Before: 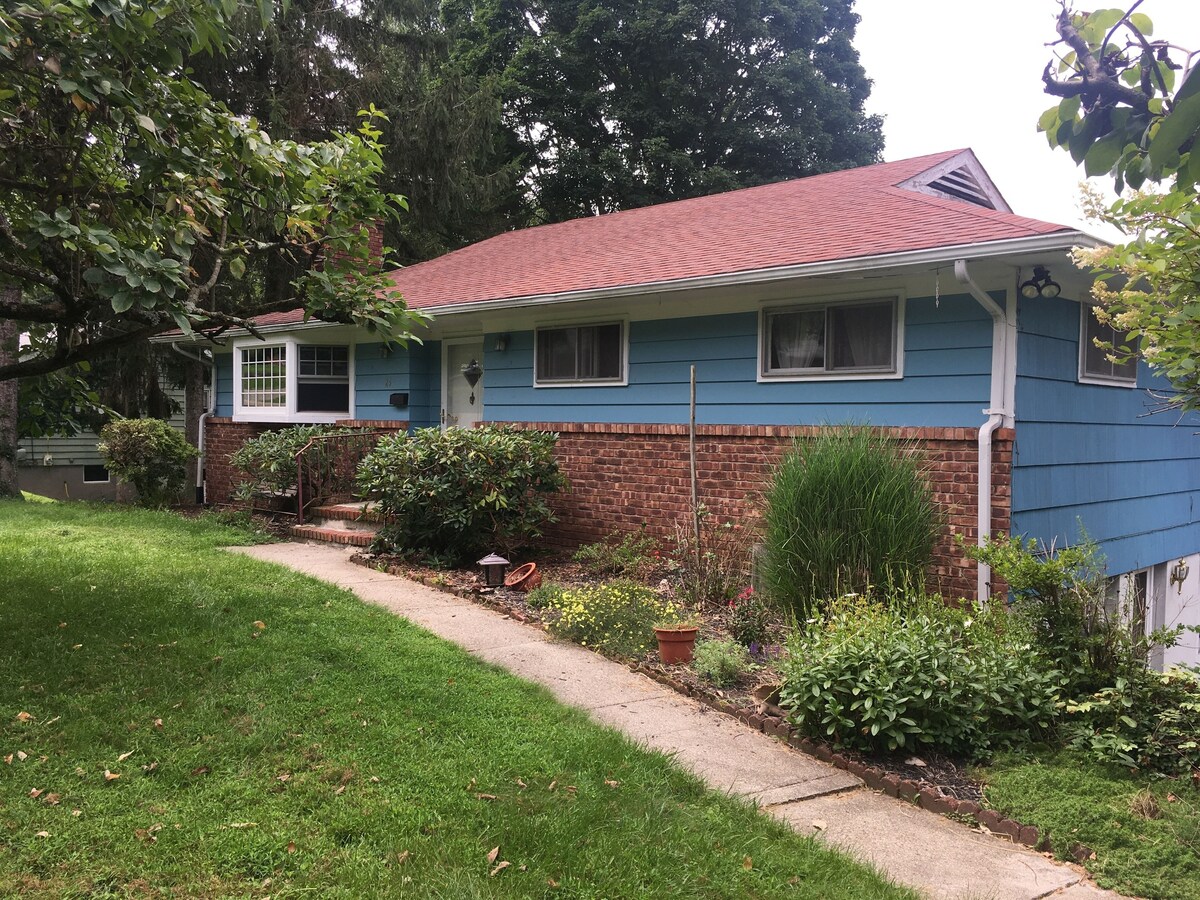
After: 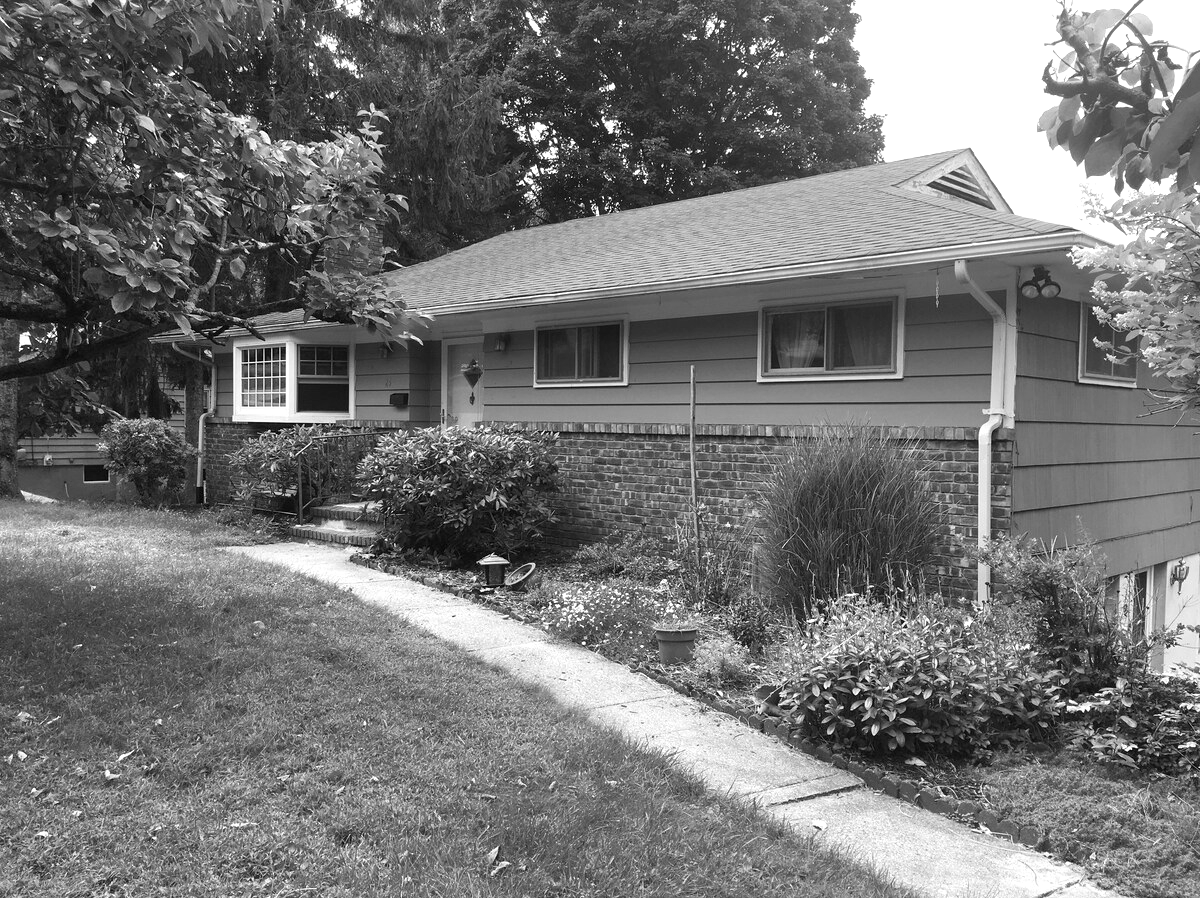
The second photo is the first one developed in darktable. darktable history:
crop: top 0.05%, bottom 0.098%
monochrome: a -6.99, b 35.61, size 1.4
exposure: black level correction 0.001, exposure 0.5 EV, compensate exposure bias true, compensate highlight preservation false
color correction: highlights a* 7.34, highlights b* 4.37
